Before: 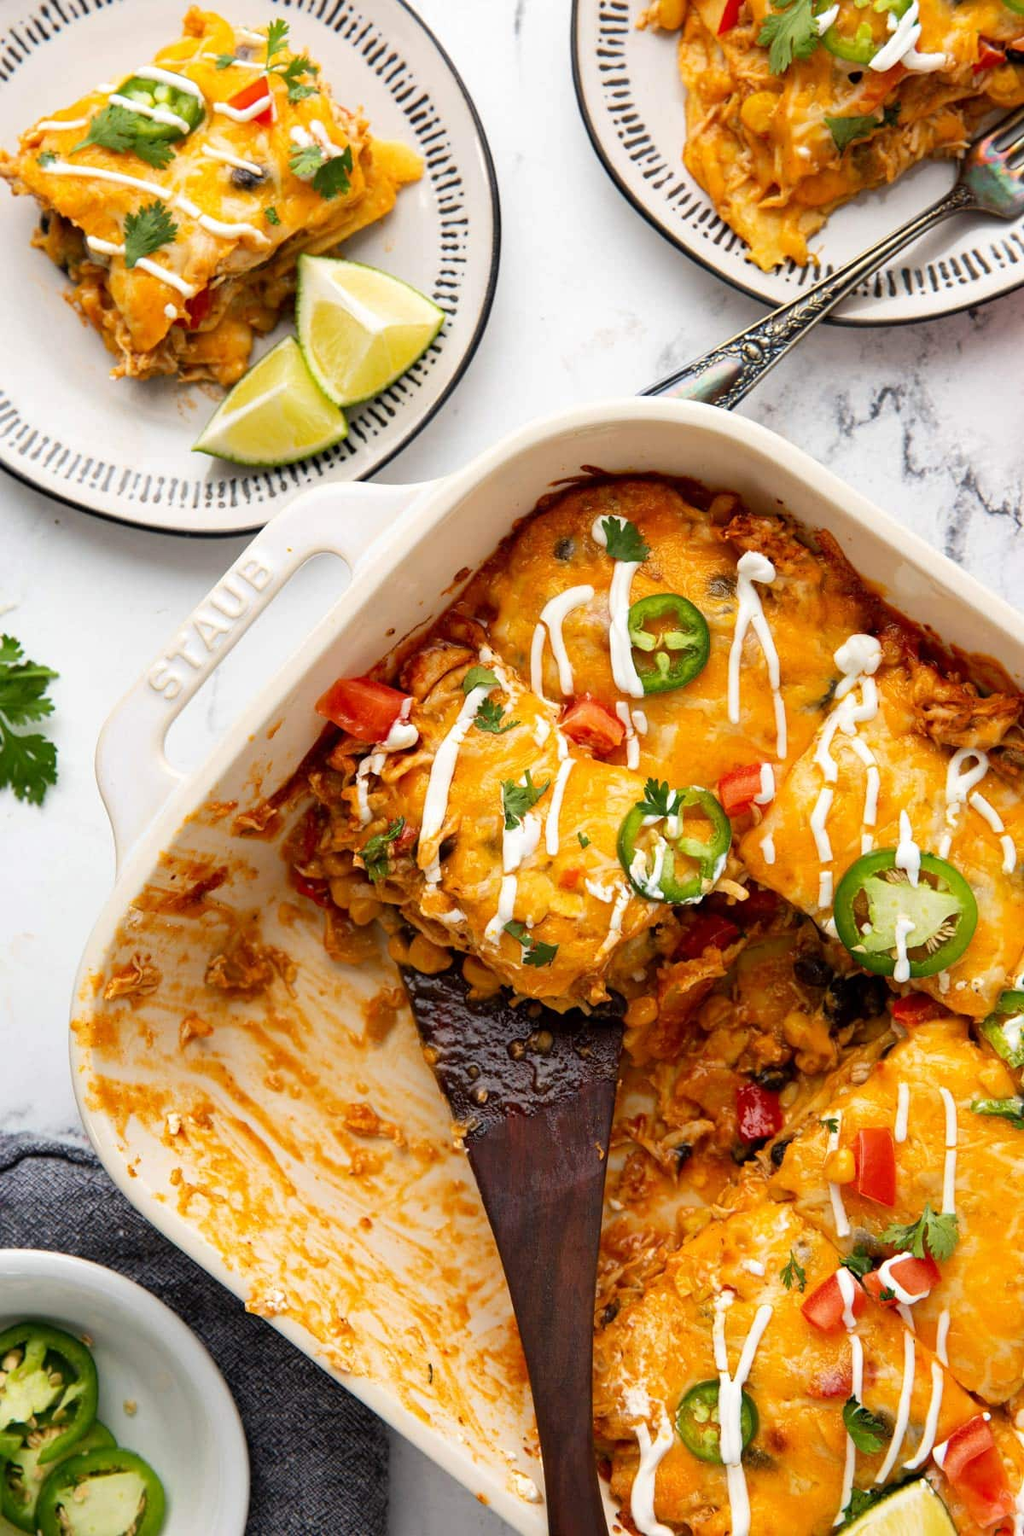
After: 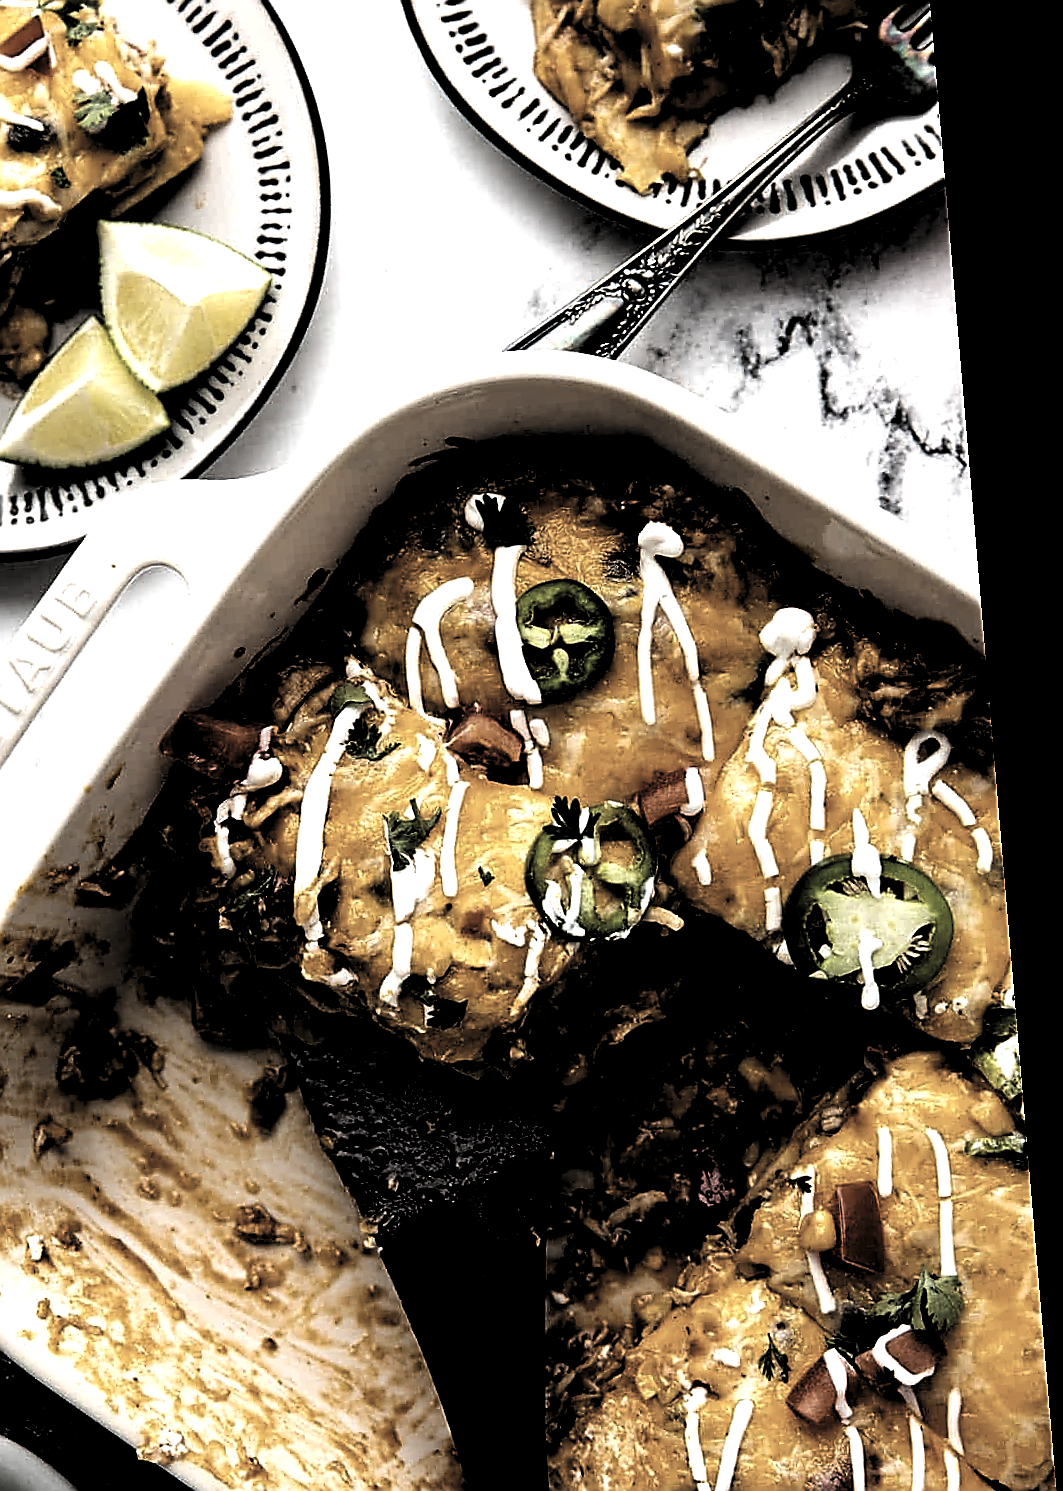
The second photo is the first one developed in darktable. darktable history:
color correction: saturation 0.57
sharpen: radius 1.4, amount 1.25, threshold 0.7
crop and rotate: left 20.74%, top 7.912%, right 0.375%, bottom 13.378%
exposure: black level correction 0, exposure 0.5 EV, compensate exposure bias true, compensate highlight preservation false
levels: levels [0.514, 0.759, 1]
haze removal: compatibility mode true, adaptive false
rotate and perspective: rotation -4.86°, automatic cropping off
